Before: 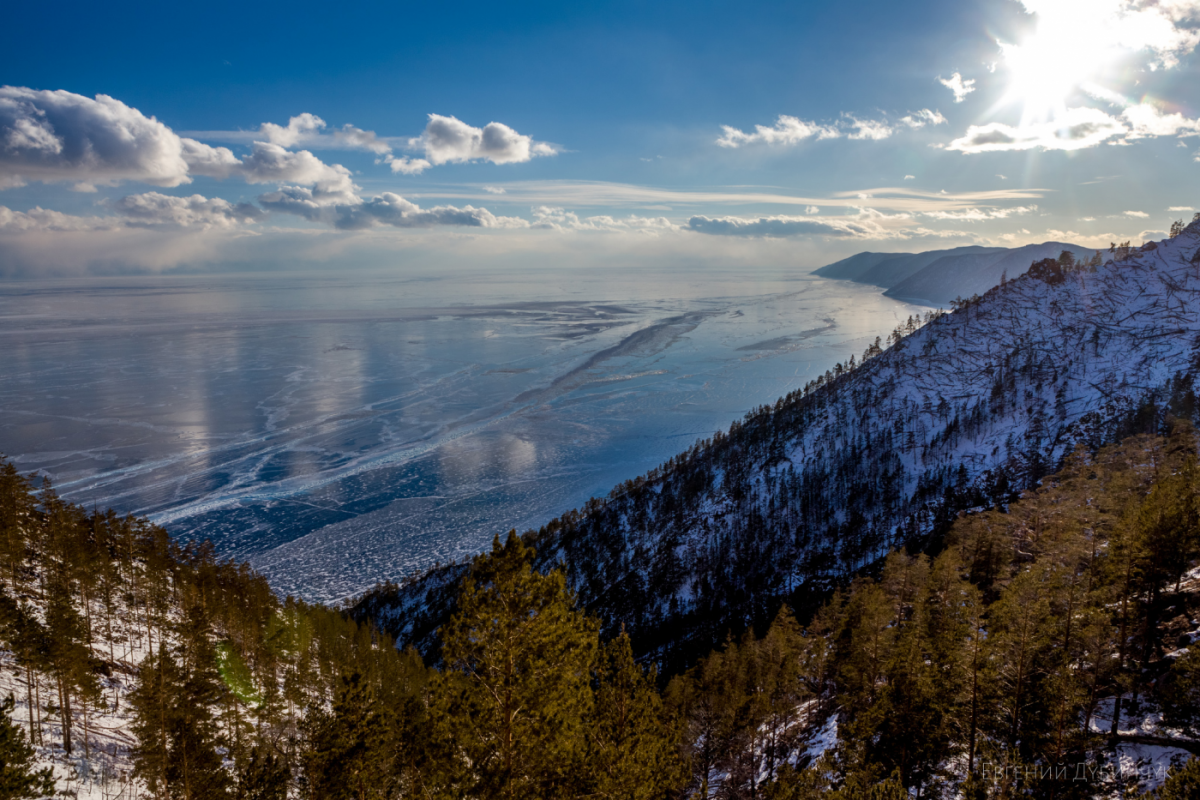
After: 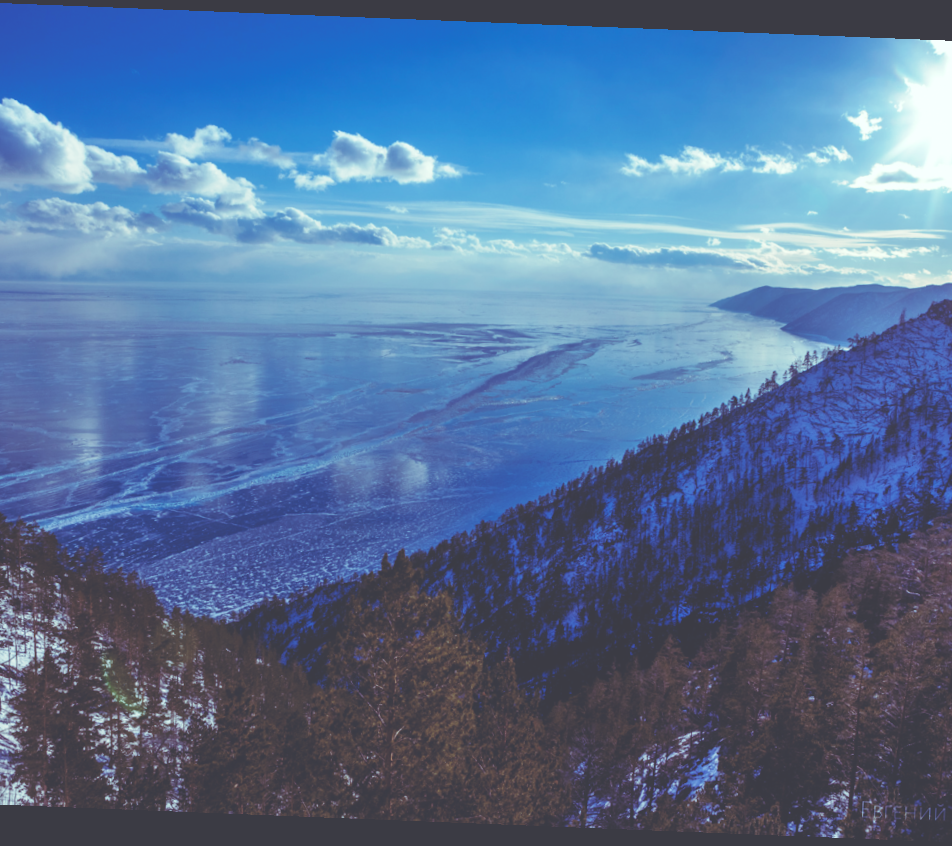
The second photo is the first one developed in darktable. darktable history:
rgb curve: curves: ch0 [(0, 0.186) (0.314, 0.284) (0.576, 0.466) (0.805, 0.691) (0.936, 0.886)]; ch1 [(0, 0.186) (0.314, 0.284) (0.581, 0.534) (0.771, 0.746) (0.936, 0.958)]; ch2 [(0, 0.216) (0.275, 0.39) (1, 1)], mode RGB, independent channels, compensate middle gray true, preserve colors none
crop: left 9.88%, right 12.664%
rotate and perspective: rotation 2.27°, automatic cropping off
base curve: curves: ch0 [(0, 0) (0.204, 0.334) (0.55, 0.733) (1, 1)], preserve colors none
